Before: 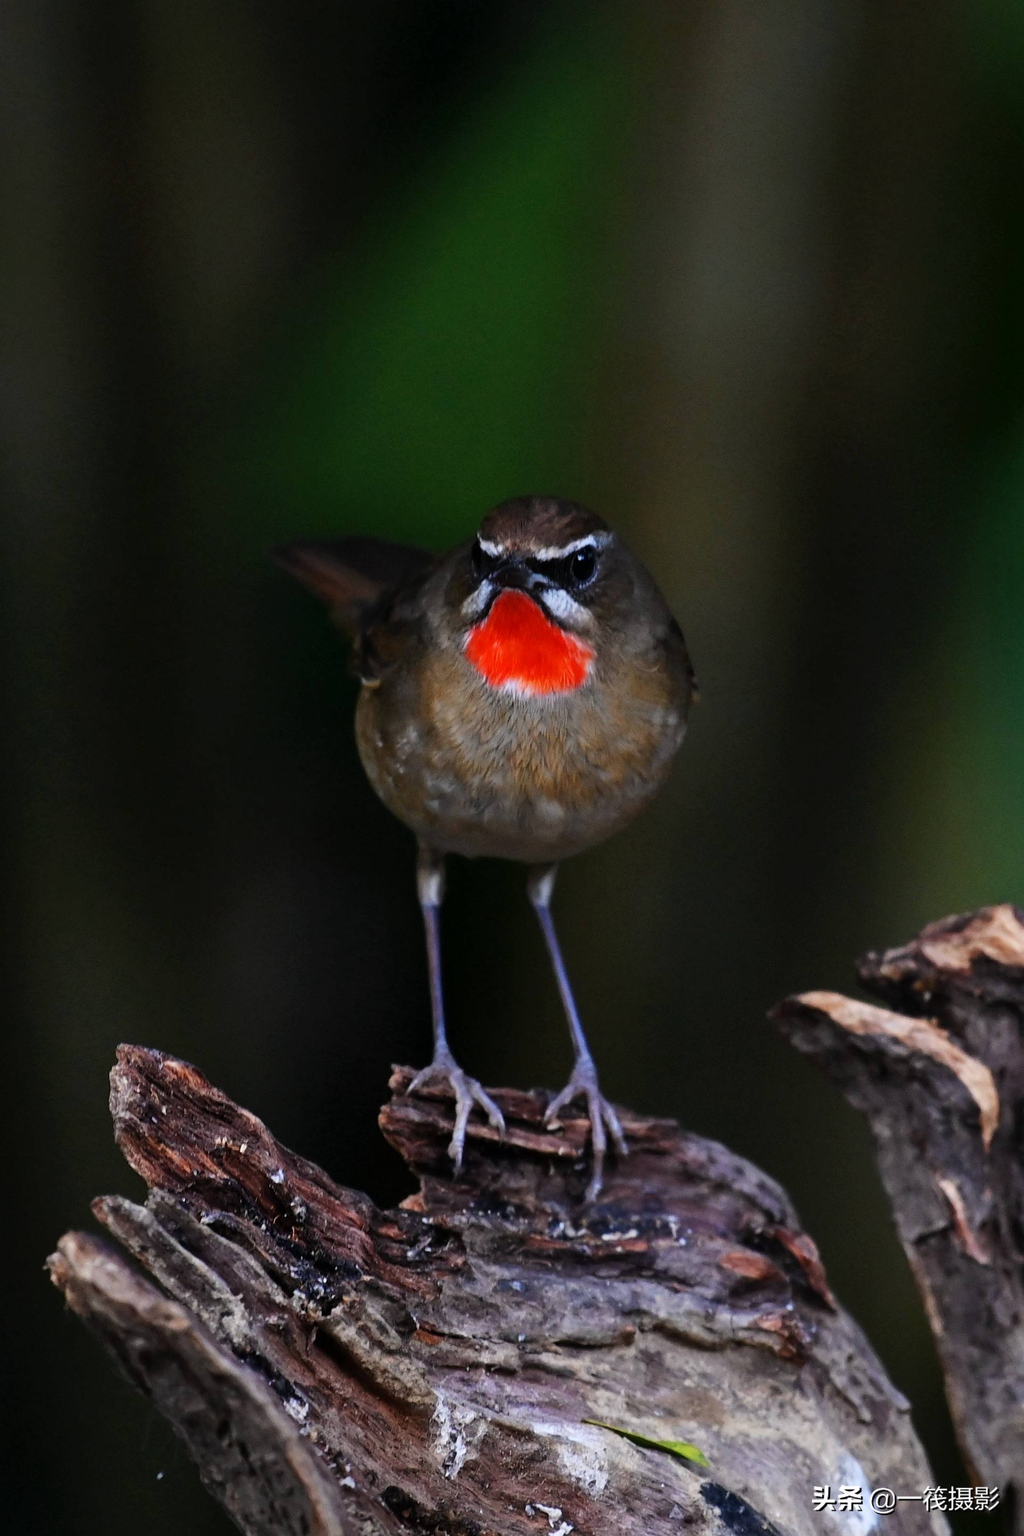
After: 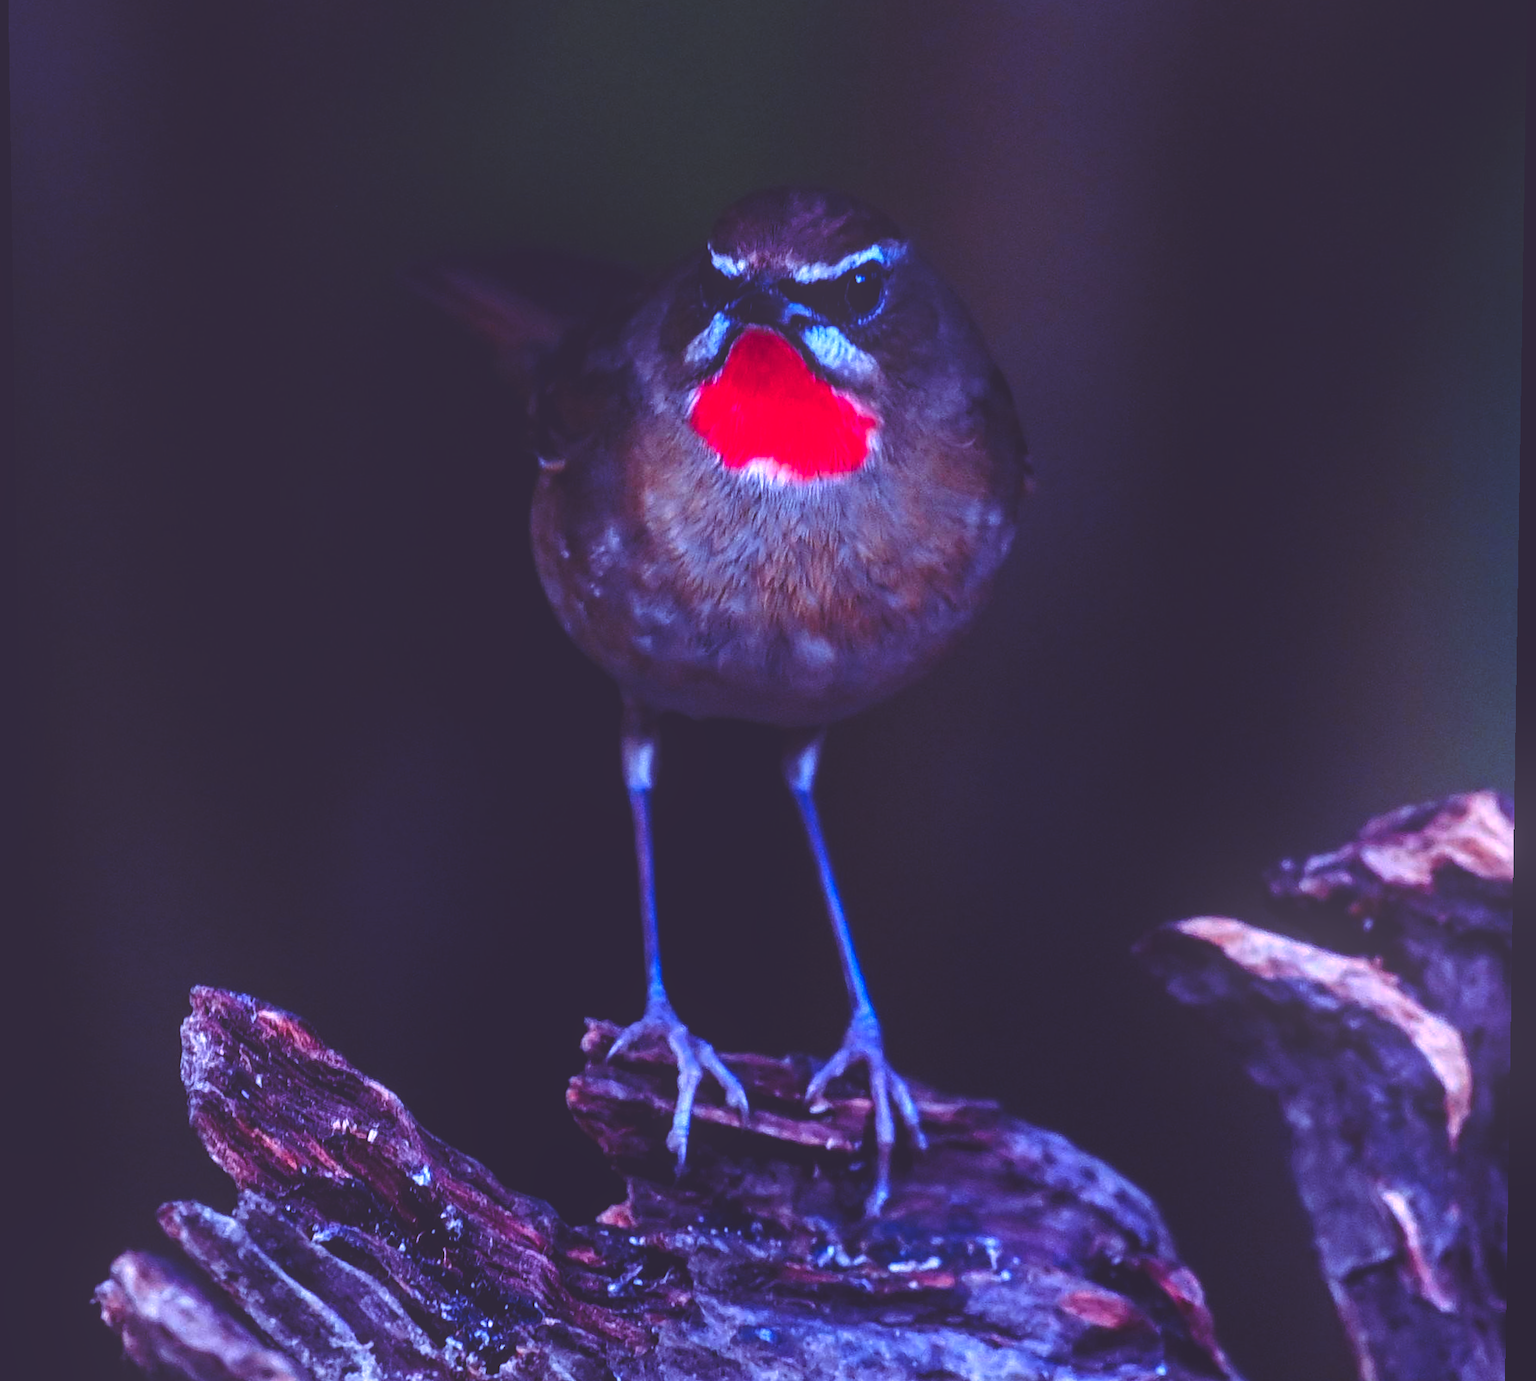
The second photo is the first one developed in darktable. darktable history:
bloom: on, module defaults
local contrast: detail 150%
crop and rotate: top 25.357%, bottom 13.942%
rotate and perspective: lens shift (vertical) 0.048, lens shift (horizontal) -0.024, automatic cropping off
rgb curve: curves: ch0 [(0, 0.186) (0.314, 0.284) (0.576, 0.466) (0.805, 0.691) (0.936, 0.886)]; ch1 [(0, 0.186) (0.314, 0.284) (0.581, 0.534) (0.771, 0.746) (0.936, 0.958)]; ch2 [(0, 0.216) (0.275, 0.39) (1, 1)], mode RGB, independent channels, compensate middle gray true, preserve colors none
rgb levels: preserve colors max RGB
exposure: black level correction 0.004, exposure 0.014 EV, compensate highlight preservation false
color correction: highlights a* 19.5, highlights b* -11.53, saturation 1.69
